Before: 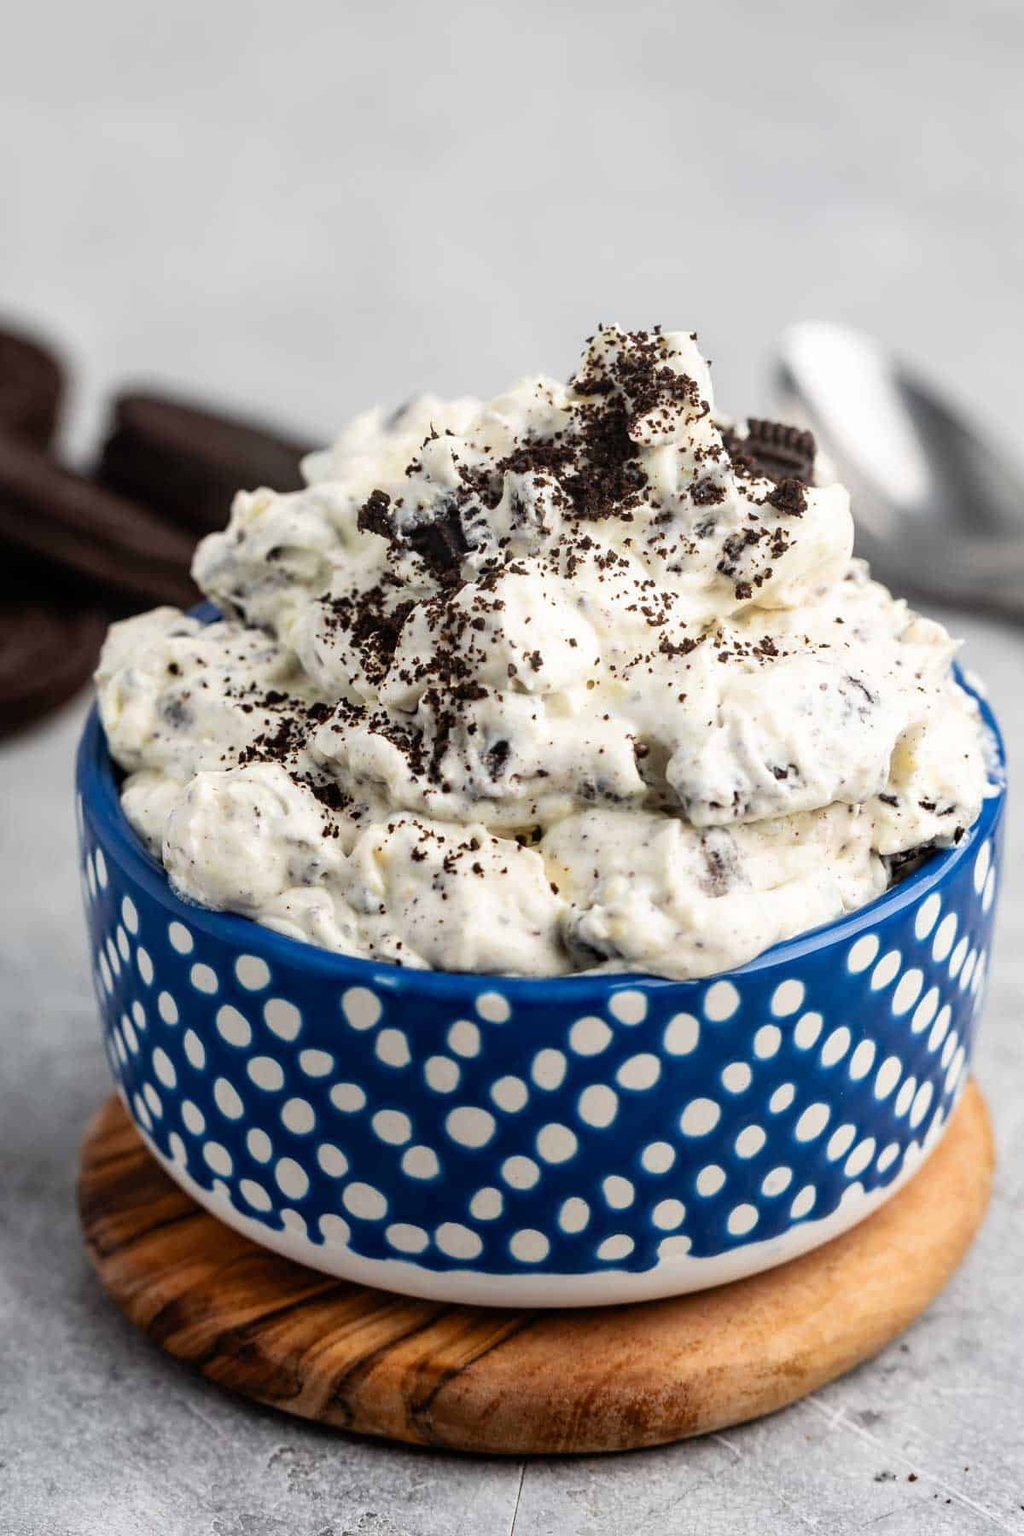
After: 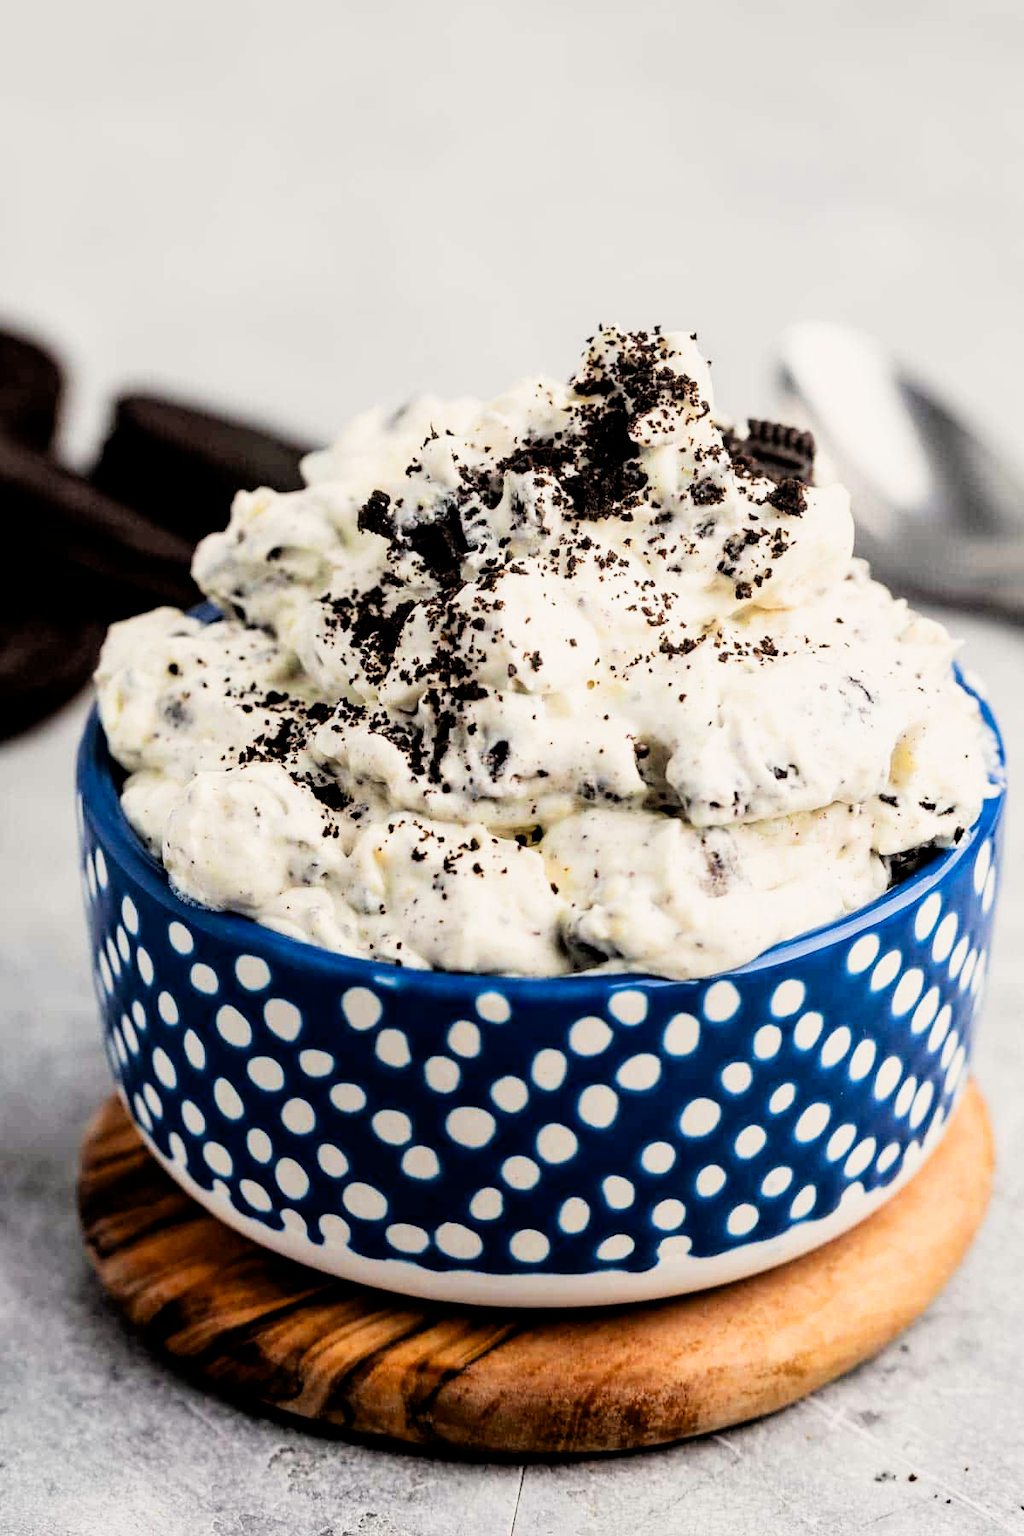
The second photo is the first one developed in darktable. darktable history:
color correction: highlights a* 0.816, highlights b* 2.78, saturation 1.1
exposure: black level correction 0.005, exposure 0.417 EV, compensate highlight preservation false
filmic rgb: black relative exposure -5 EV, white relative exposure 3.5 EV, hardness 3.19, contrast 1.3, highlights saturation mix -50%
